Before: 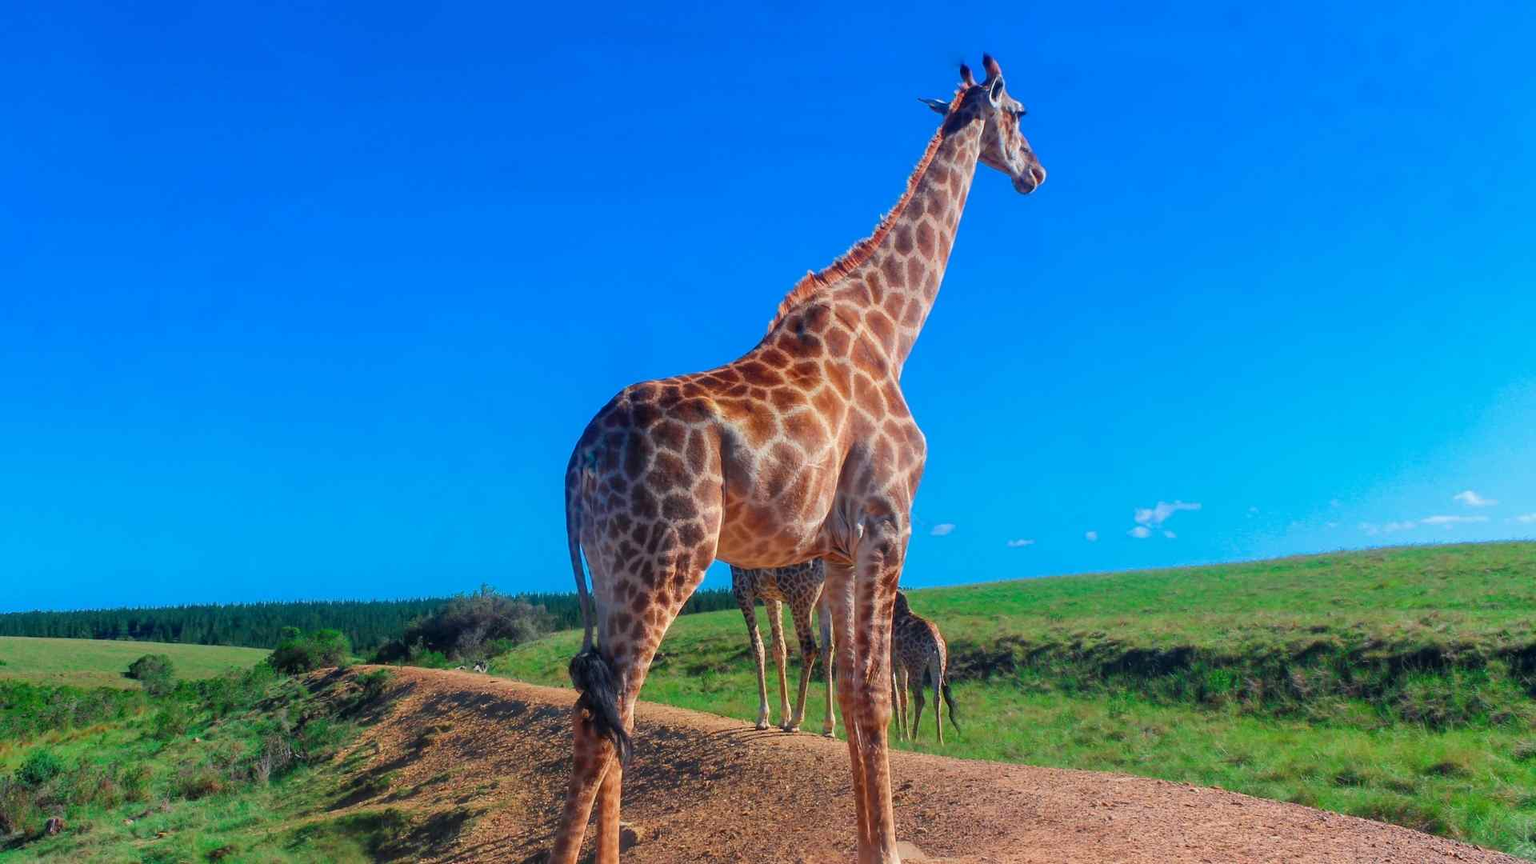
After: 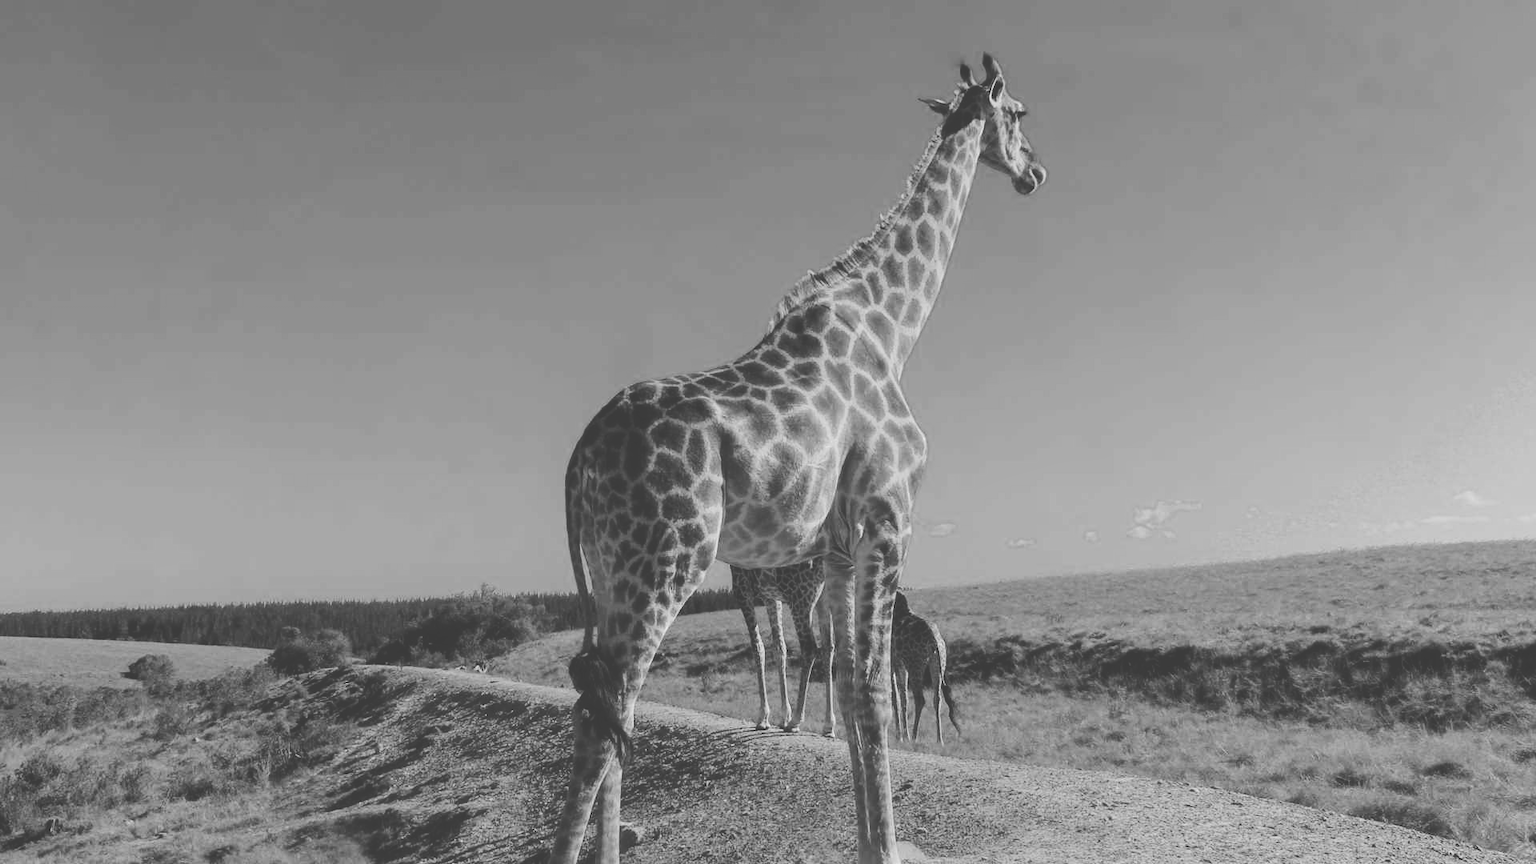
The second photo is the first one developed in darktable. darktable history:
tone curve: curves: ch0 [(0, 0) (0.003, 0.241) (0.011, 0.241) (0.025, 0.242) (0.044, 0.246) (0.069, 0.25) (0.1, 0.251) (0.136, 0.256) (0.177, 0.275) (0.224, 0.293) (0.277, 0.326) (0.335, 0.38) (0.399, 0.449) (0.468, 0.525) (0.543, 0.606) (0.623, 0.683) (0.709, 0.751) (0.801, 0.824) (0.898, 0.871) (1, 1)], preserve colors none
monochrome: on, module defaults
